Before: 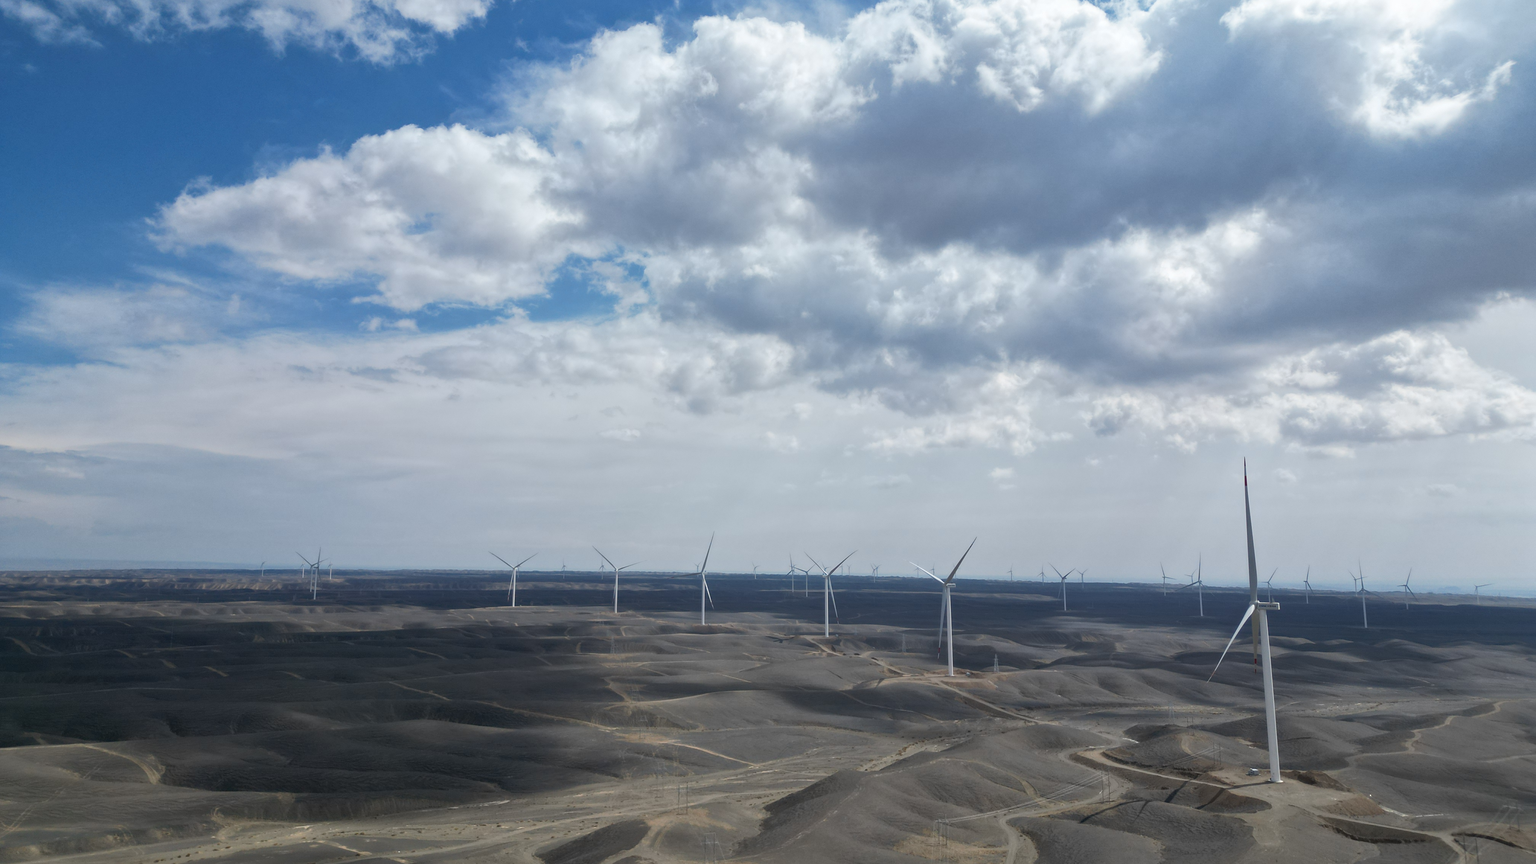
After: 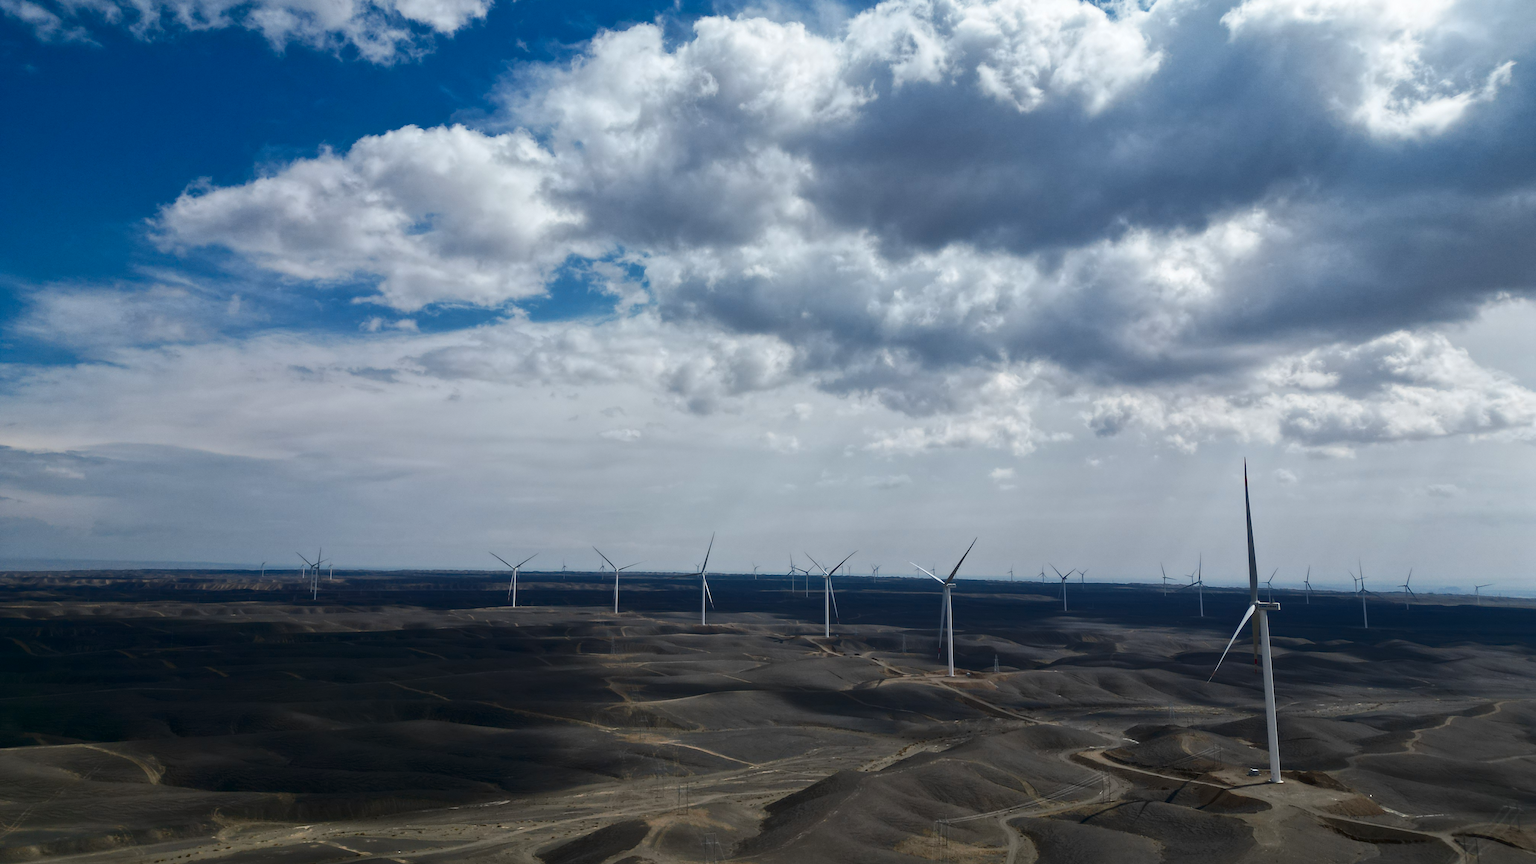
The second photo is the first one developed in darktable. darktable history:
contrast brightness saturation: contrast 0.129, brightness -0.231, saturation 0.14
